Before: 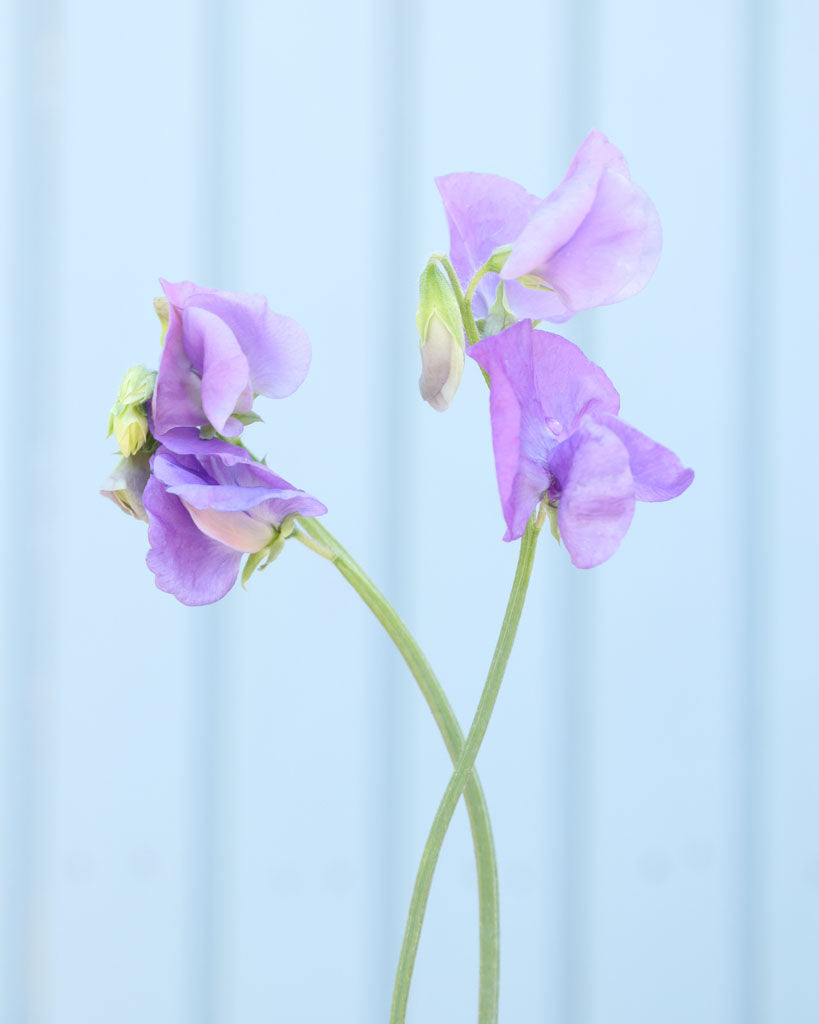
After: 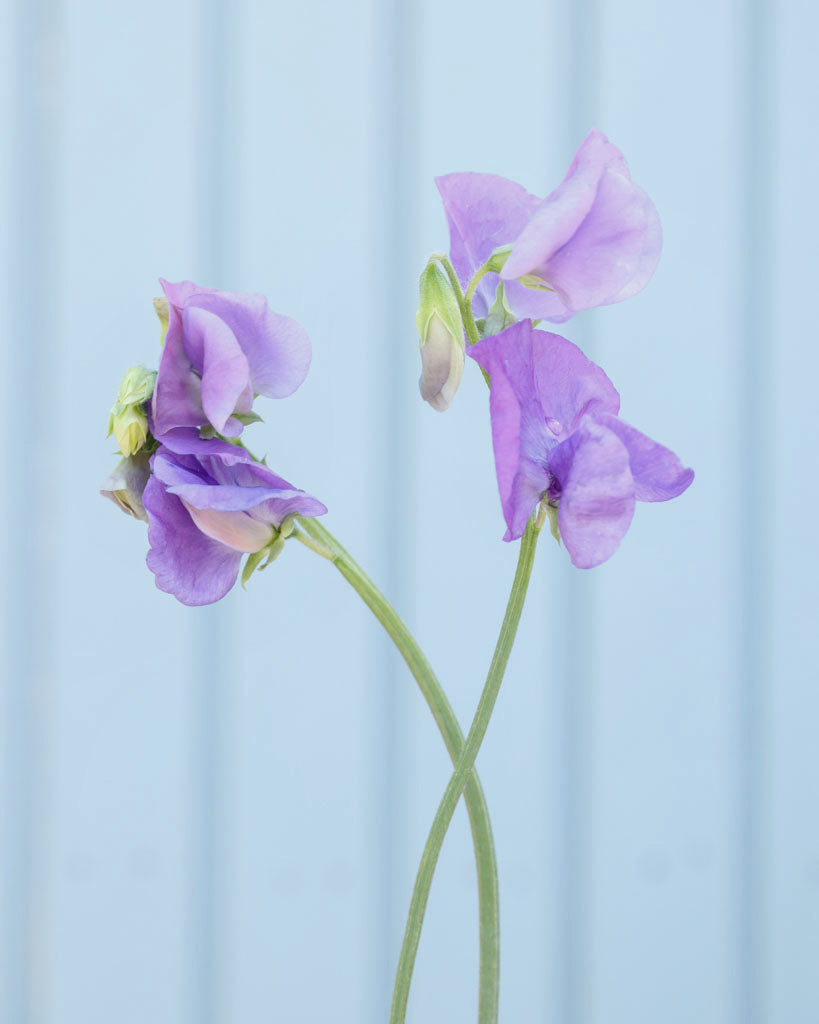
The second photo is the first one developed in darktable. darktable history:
exposure: exposure -0.242 EV, compensate highlight preservation false
local contrast: on, module defaults
